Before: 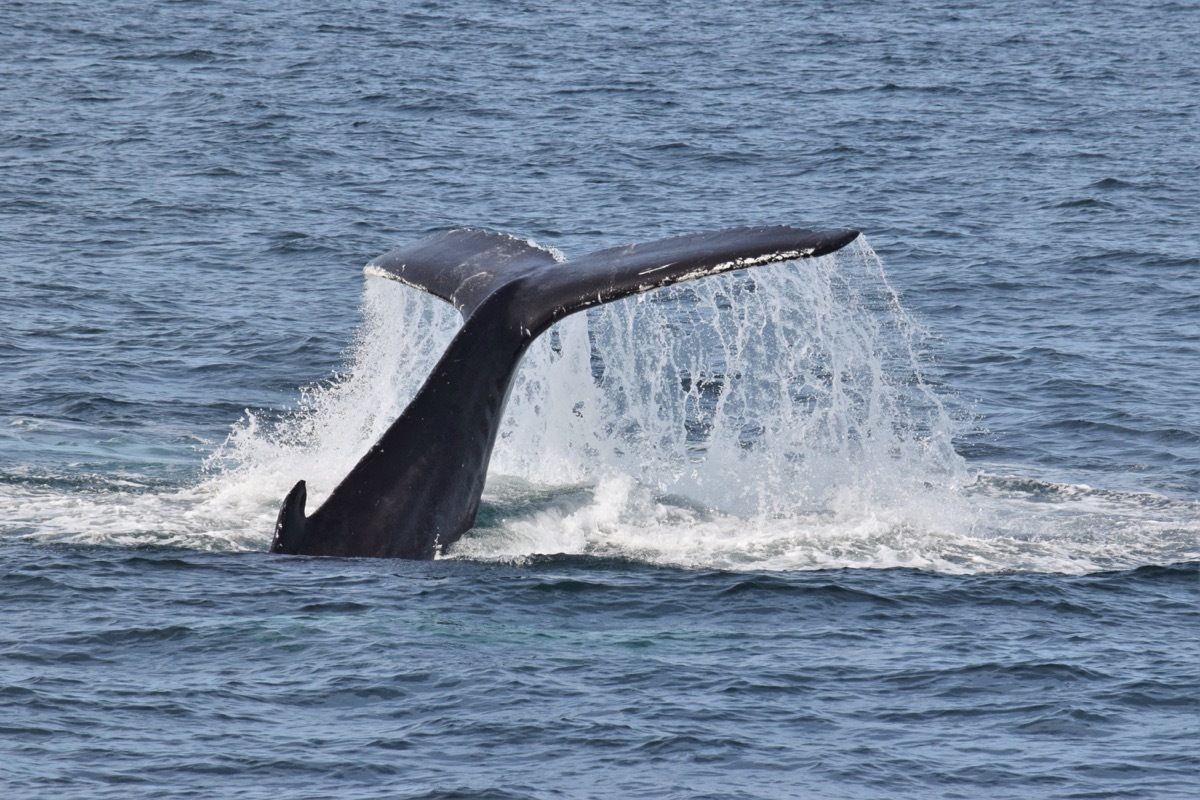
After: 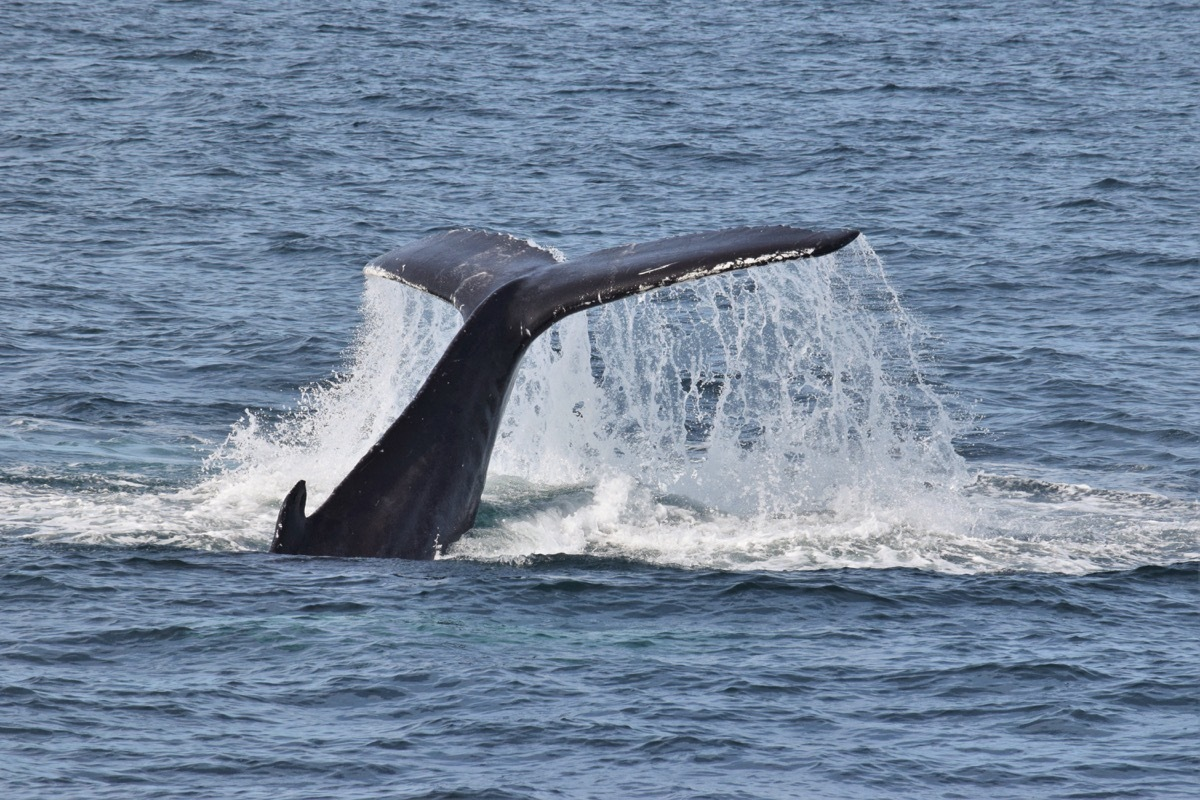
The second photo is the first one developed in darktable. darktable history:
shadows and highlights: radius 108.26, shadows 23.95, highlights -57.63, low approximation 0.01, soften with gaussian
